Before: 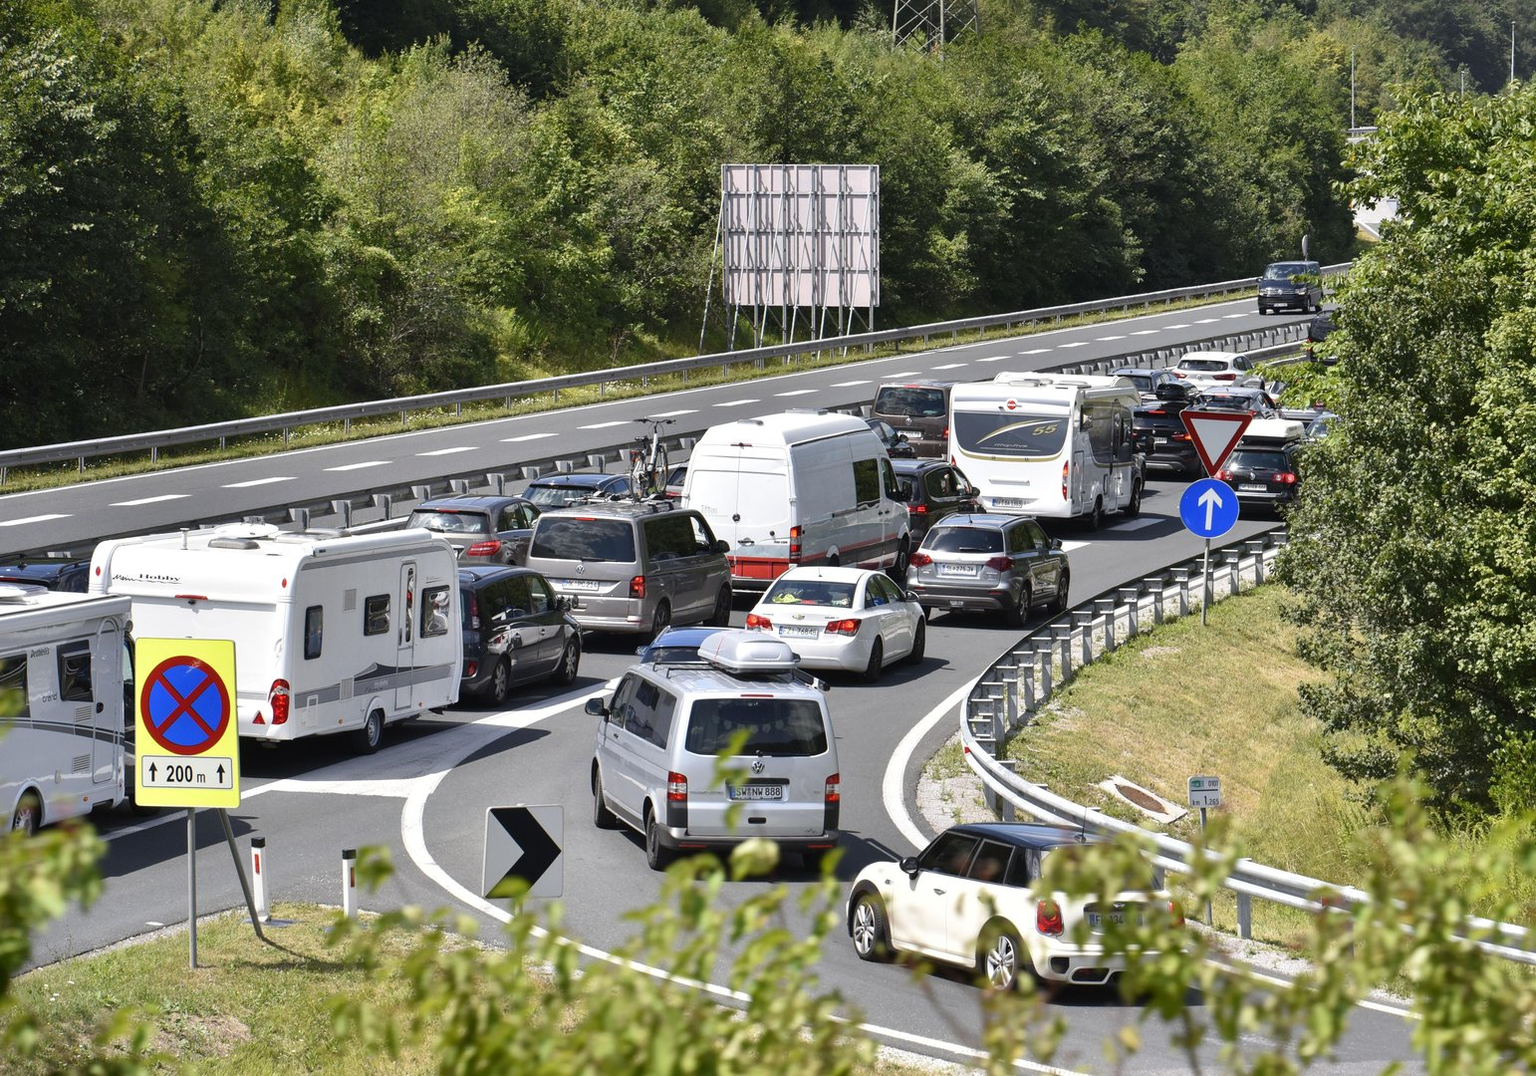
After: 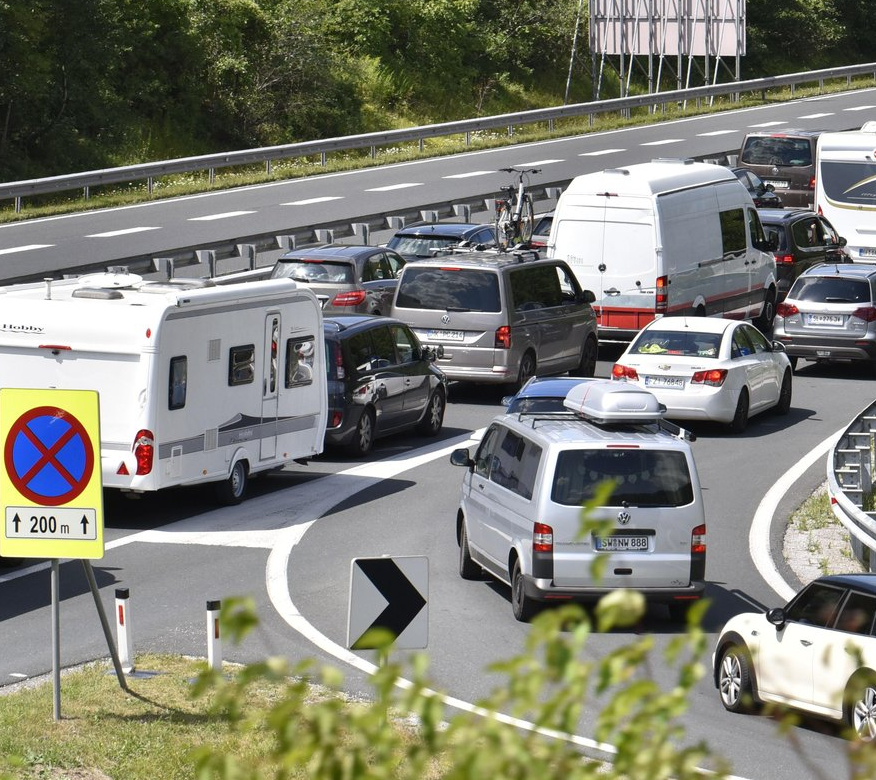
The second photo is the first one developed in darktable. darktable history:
crop: left 8.902%, top 23.382%, right 34.261%, bottom 4.368%
